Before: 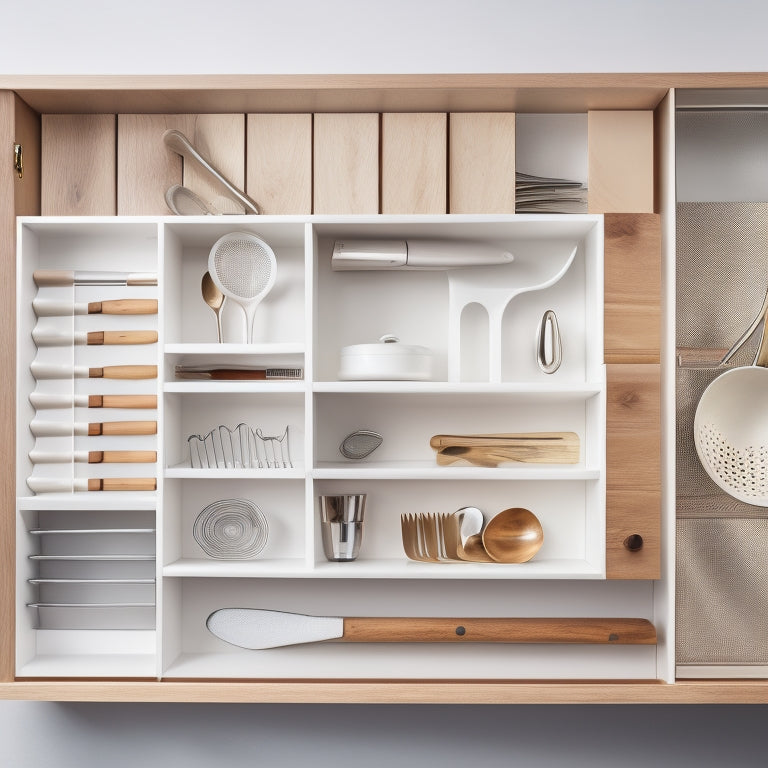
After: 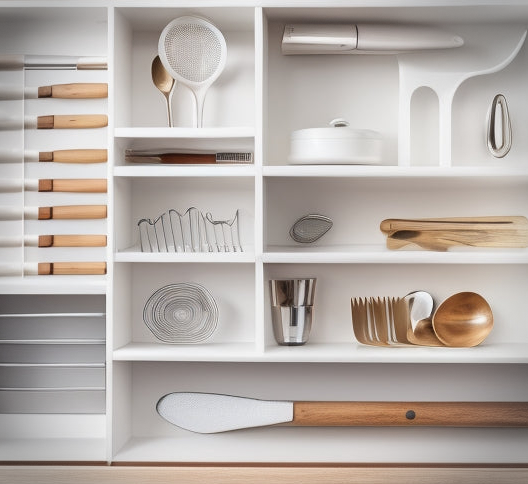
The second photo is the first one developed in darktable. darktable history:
vignetting: dithering 8-bit output, unbound false
crop: left 6.535%, top 28.174%, right 24.277%, bottom 8.732%
